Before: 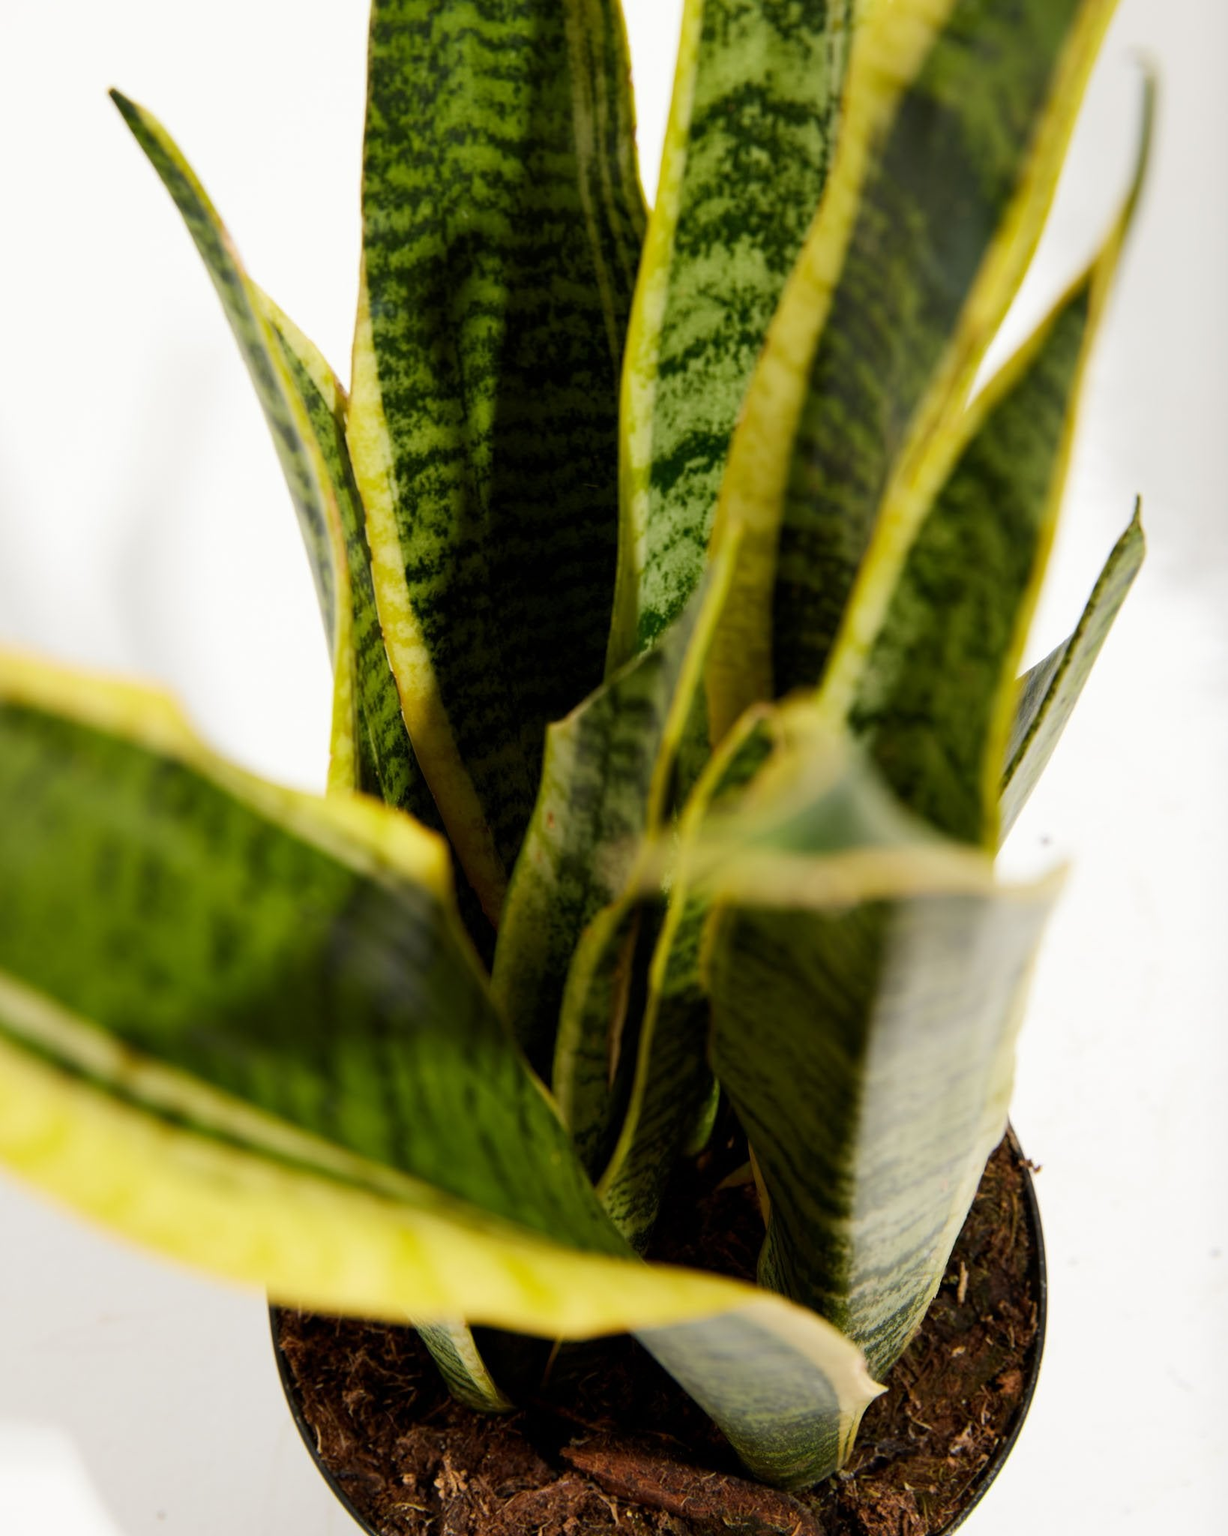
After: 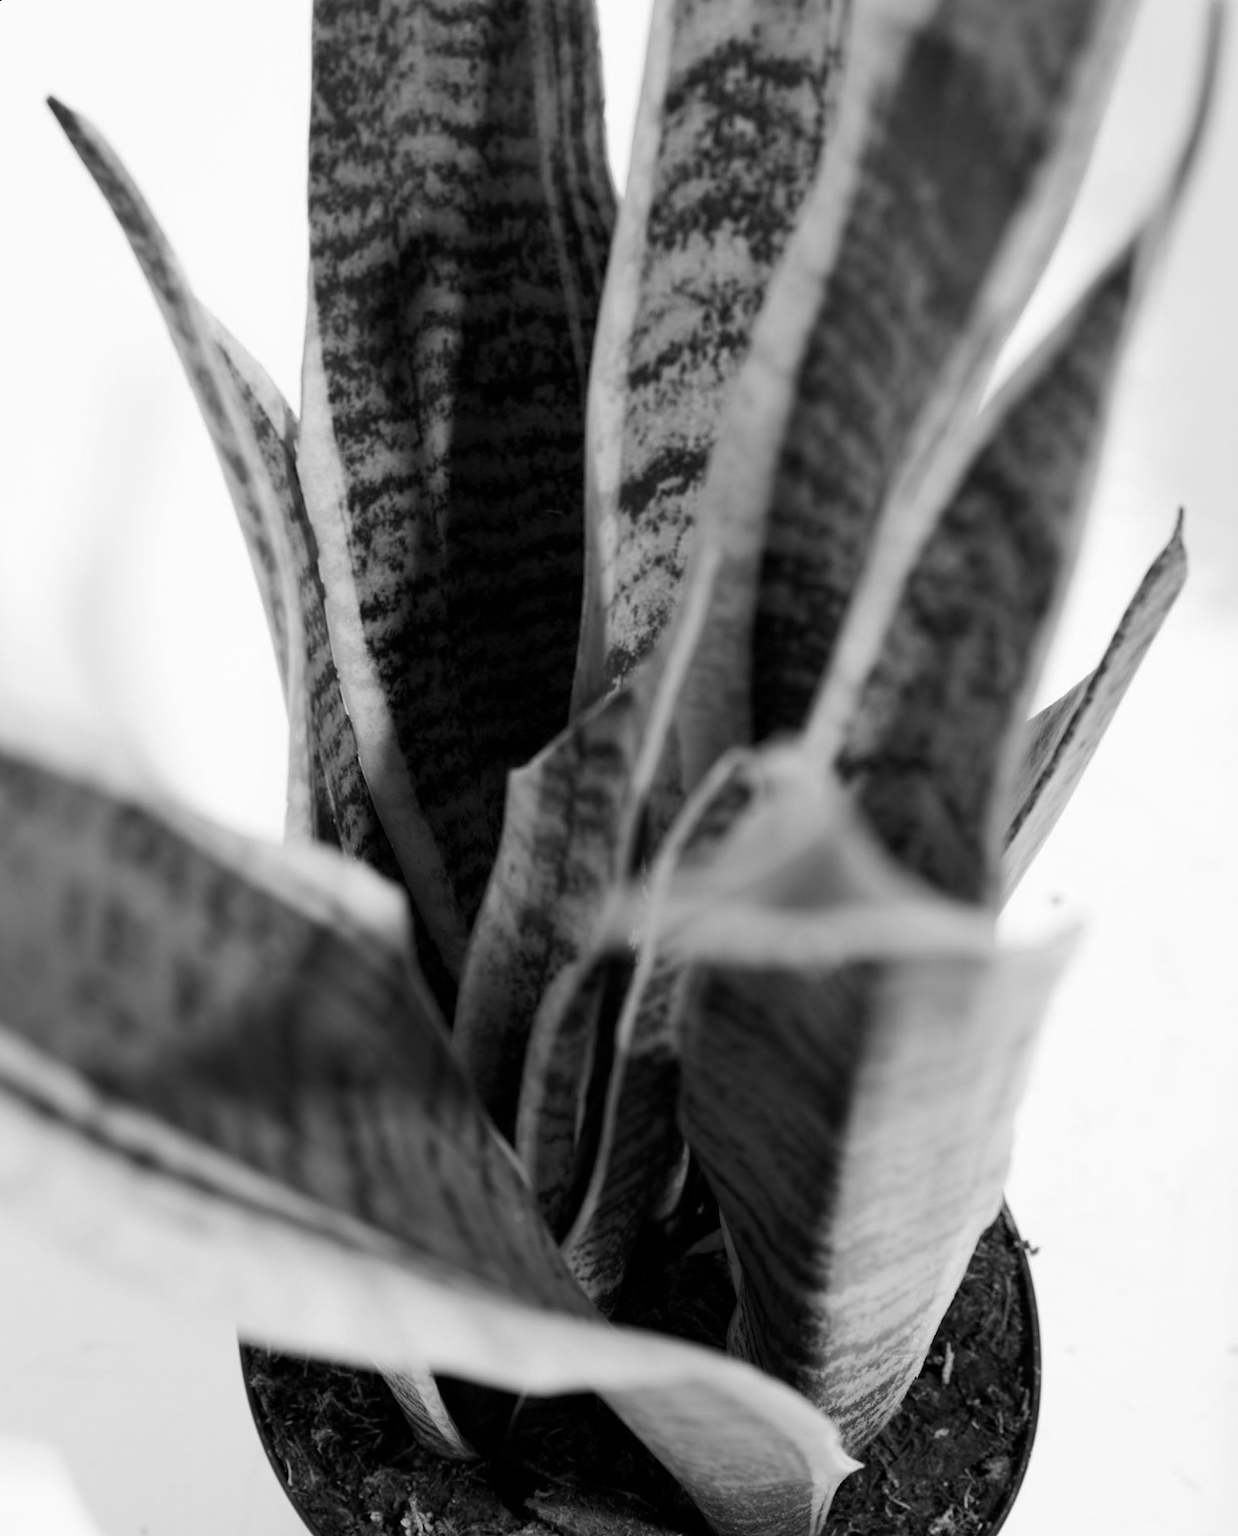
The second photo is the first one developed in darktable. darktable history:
rotate and perspective: rotation 0.062°, lens shift (vertical) 0.115, lens shift (horizontal) -0.133, crop left 0.047, crop right 0.94, crop top 0.061, crop bottom 0.94
monochrome: on, module defaults
